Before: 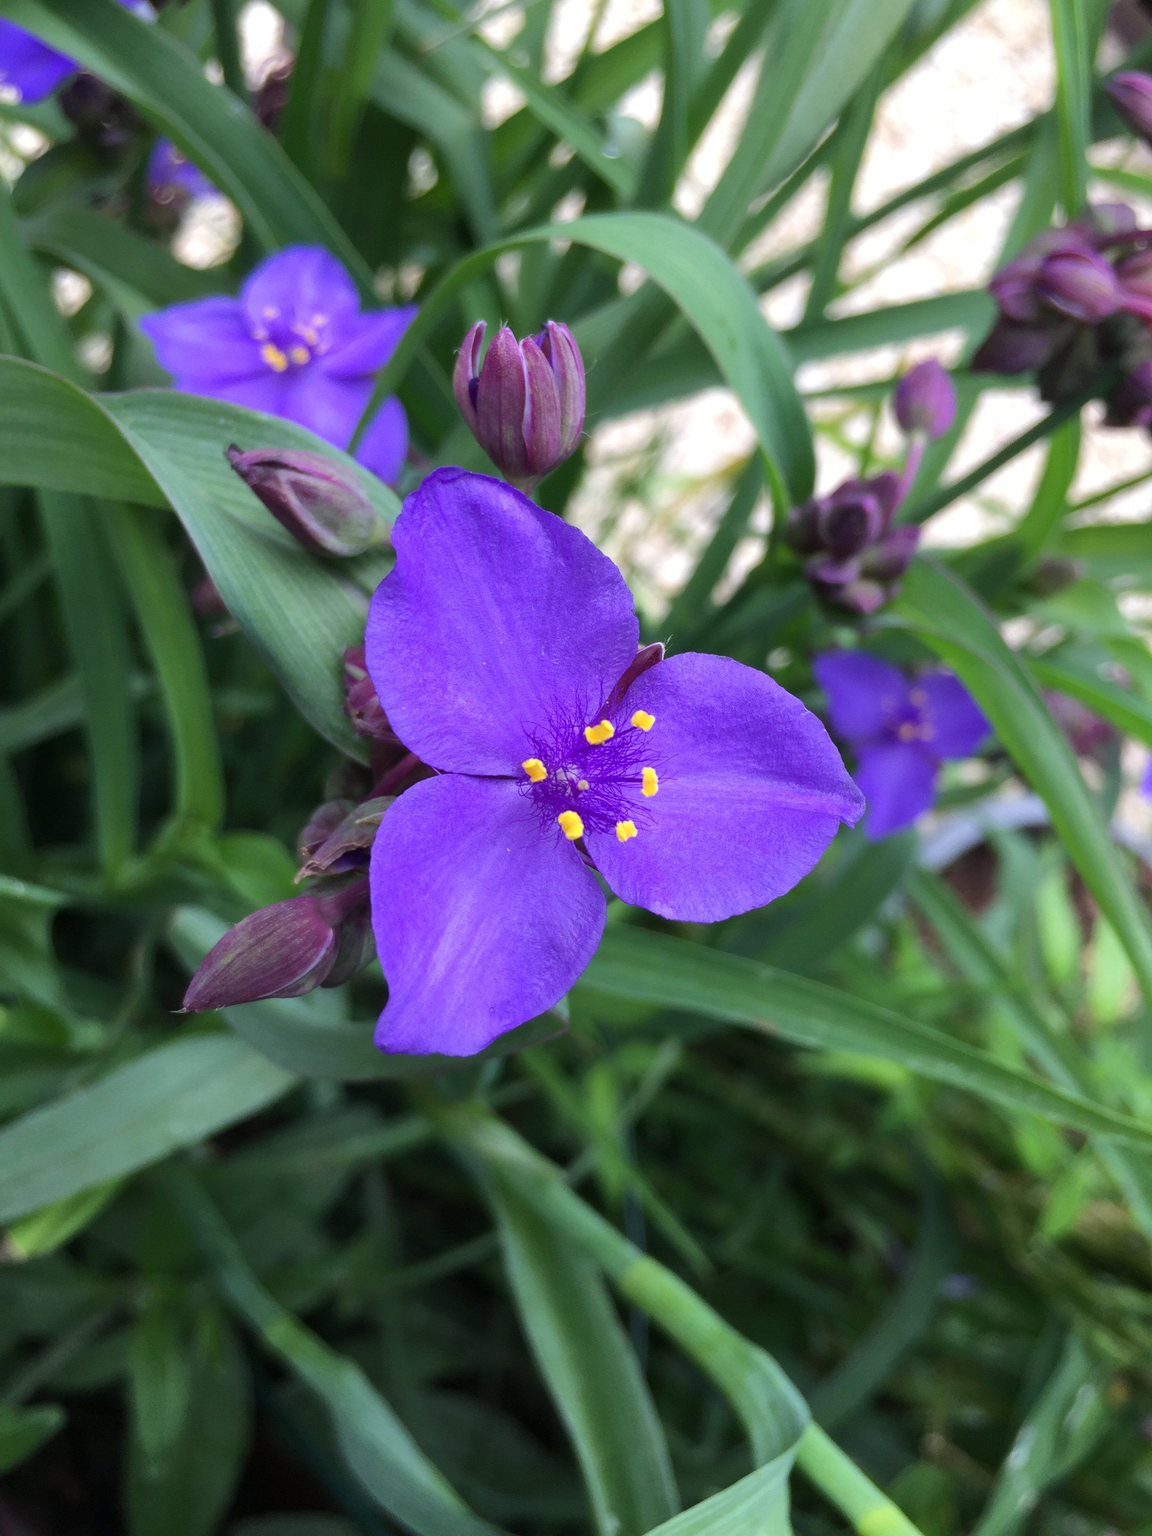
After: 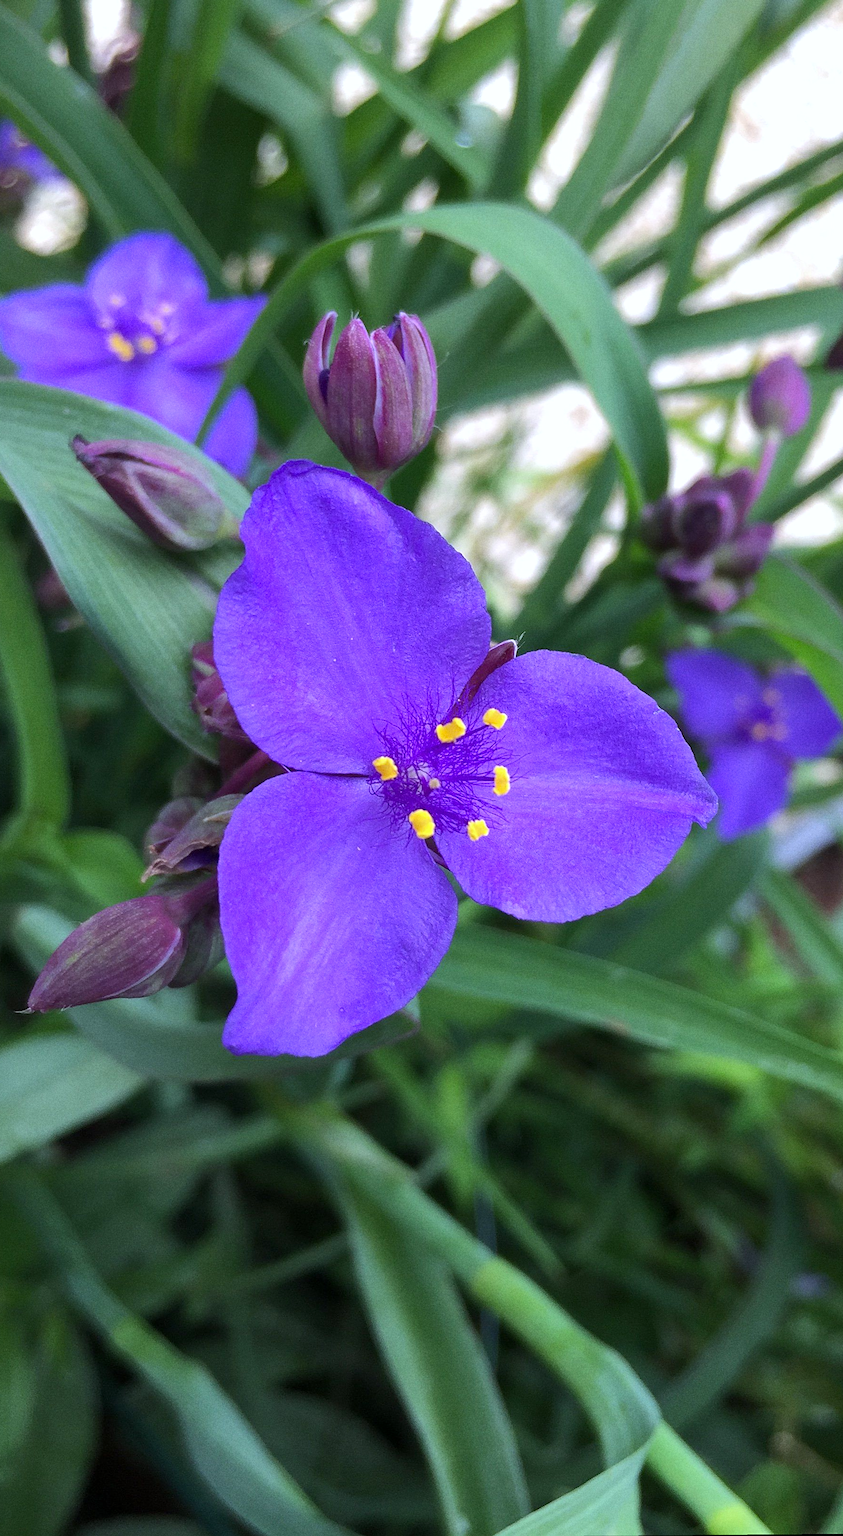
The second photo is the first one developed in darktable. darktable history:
color balance: mode lift, gamma, gain (sRGB)
shadows and highlights: shadows 25, white point adjustment -3, highlights -30
grain: on, module defaults
white balance: red 0.967, blue 1.049
exposure: black level correction 0.001, exposure 0.191 EV, compensate highlight preservation false
crop: left 13.443%, right 13.31%
rotate and perspective: rotation 0.174°, lens shift (vertical) 0.013, lens shift (horizontal) 0.019, shear 0.001, automatic cropping original format, crop left 0.007, crop right 0.991, crop top 0.016, crop bottom 0.997
sharpen: on, module defaults
